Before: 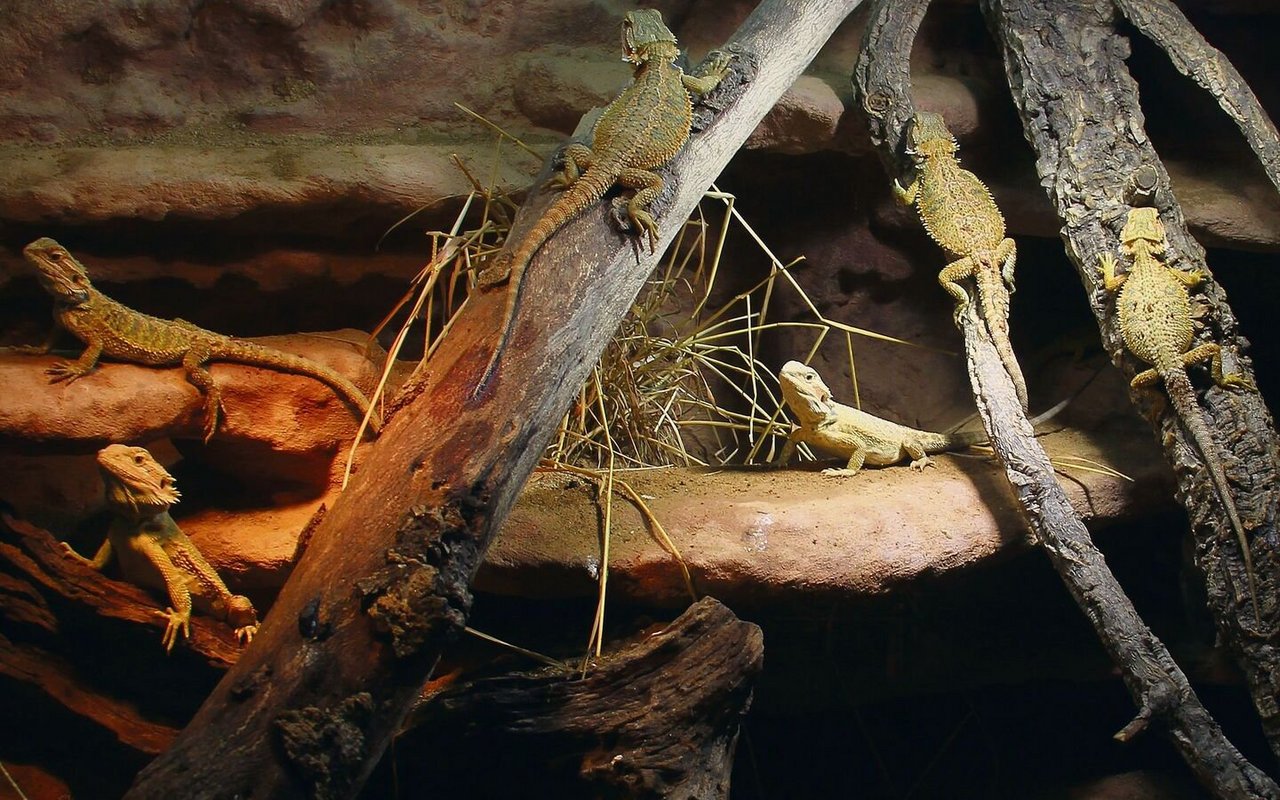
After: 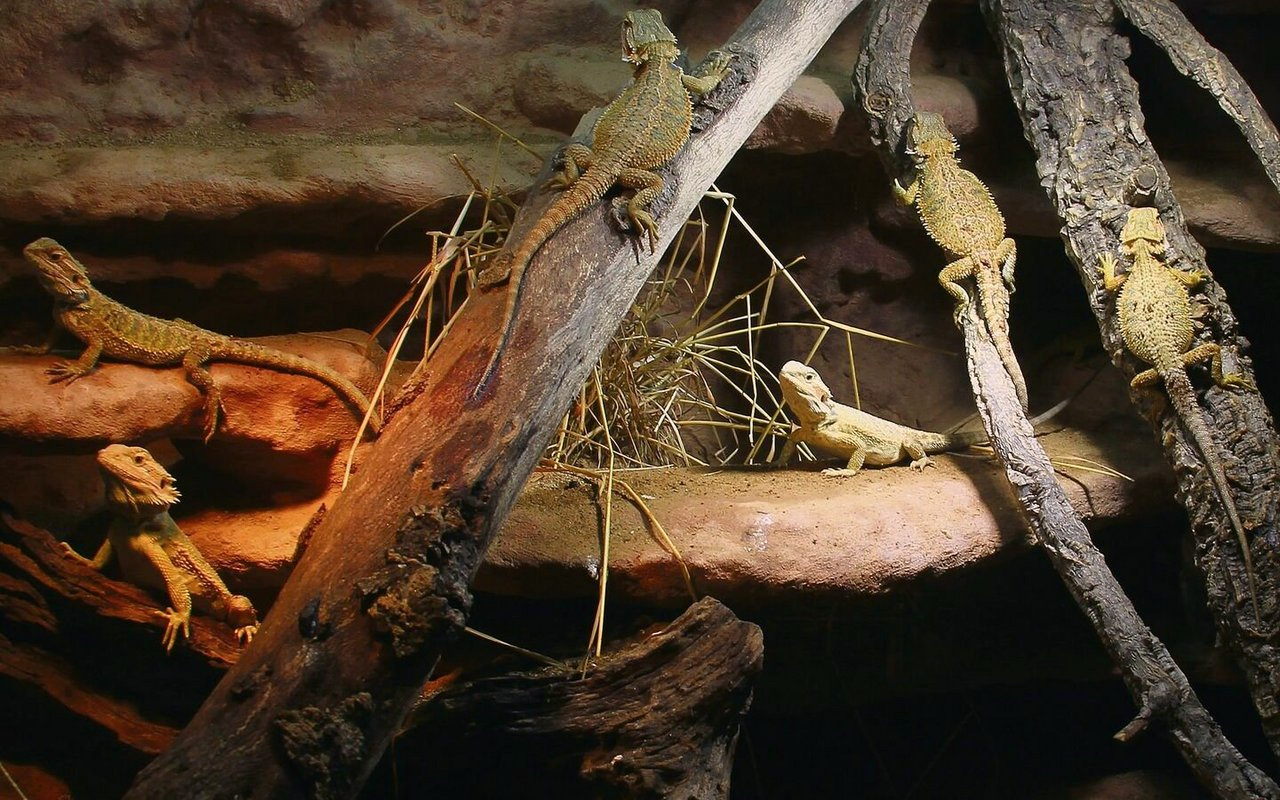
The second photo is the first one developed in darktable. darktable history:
color correction: highlights a* 3.12, highlights b* -1.55, shadows a* -0.101, shadows b* 2.52, saturation 0.98
color balance rgb: linear chroma grading › global chroma -0.67%, saturation formula JzAzBz (2021)
